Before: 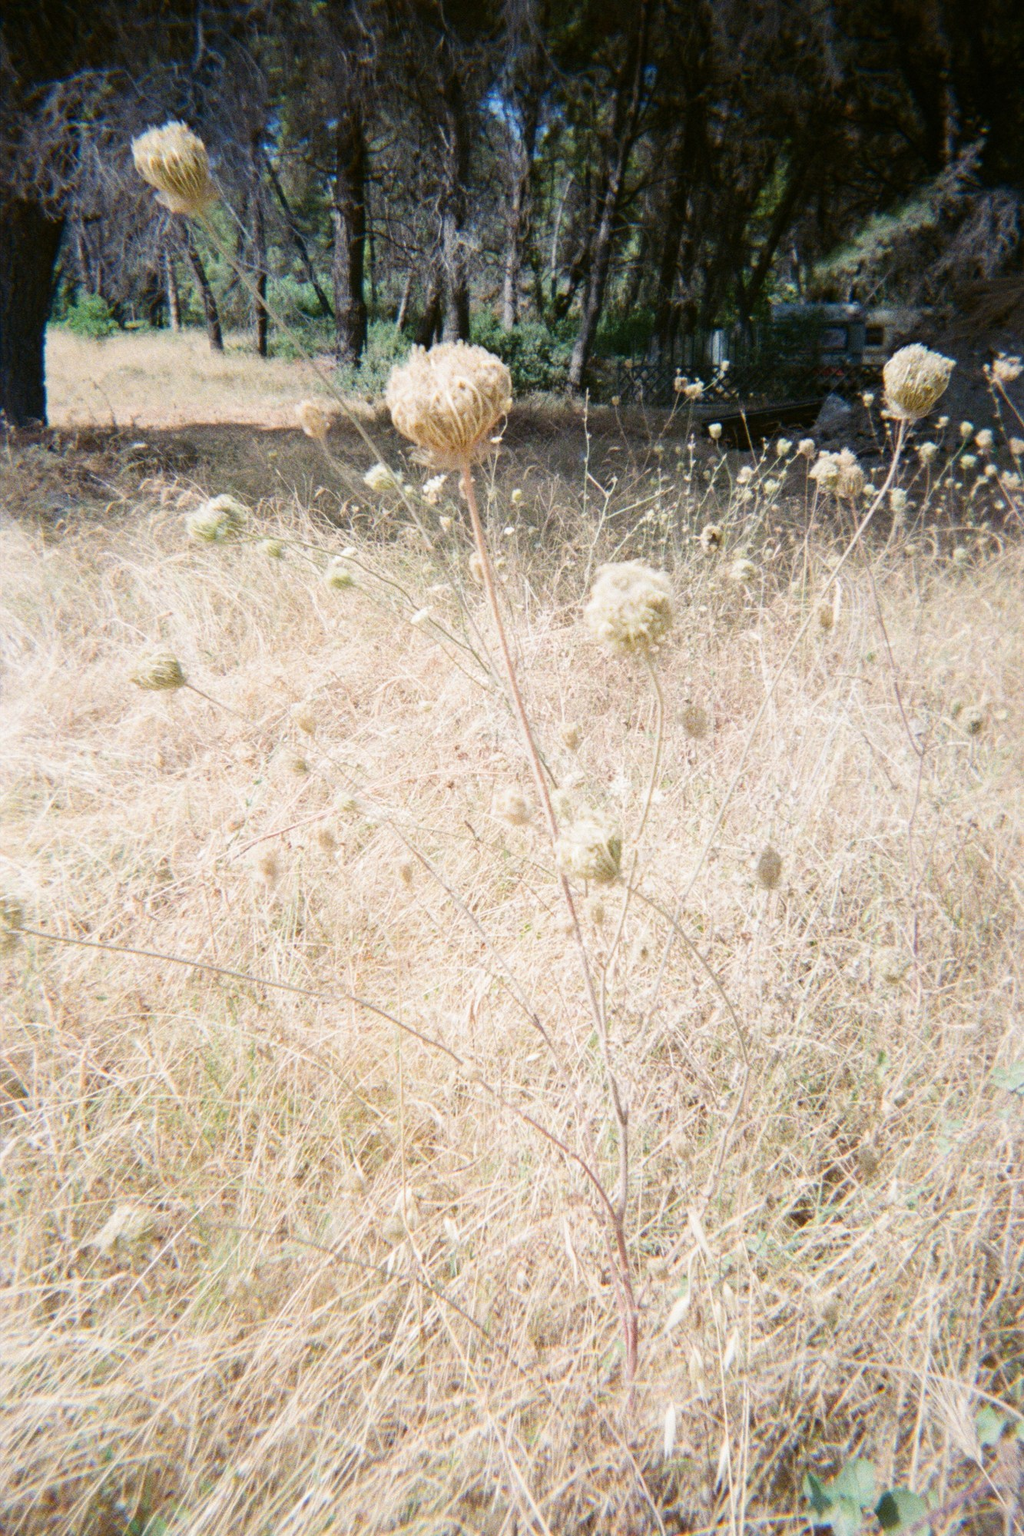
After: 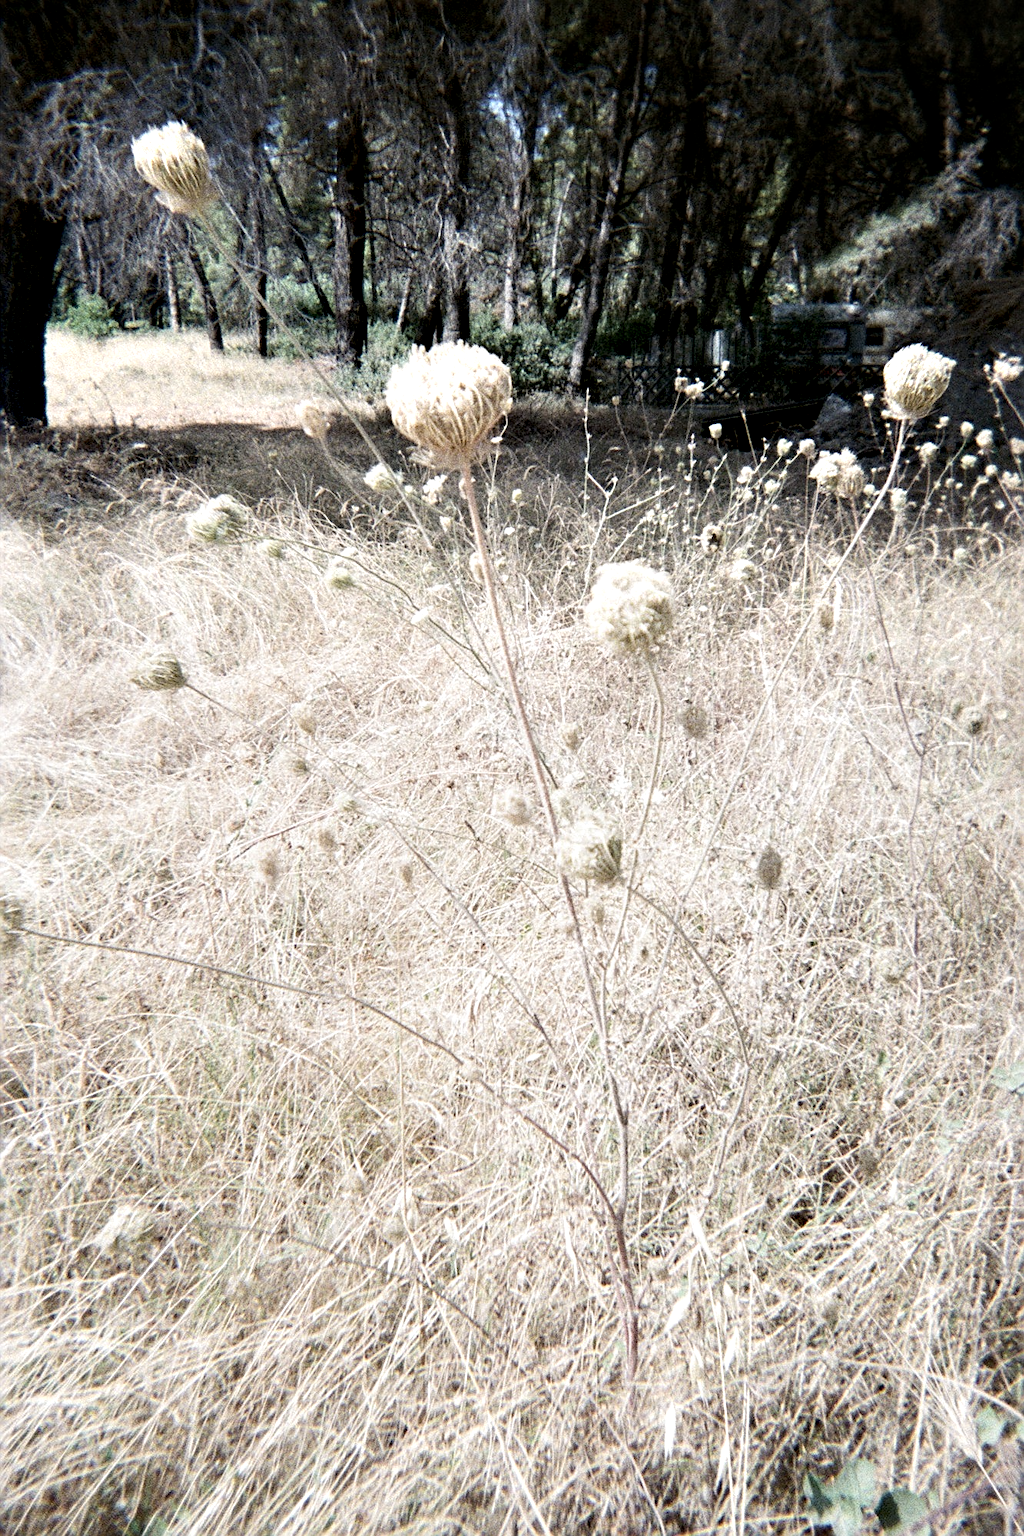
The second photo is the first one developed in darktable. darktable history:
contrast equalizer: y [[0.6 ×6], [0.55 ×6], [0 ×6], [0 ×6], [0 ×6]]
sharpen: on, module defaults
color correction: highlights b* 0.001, saturation 0.572
